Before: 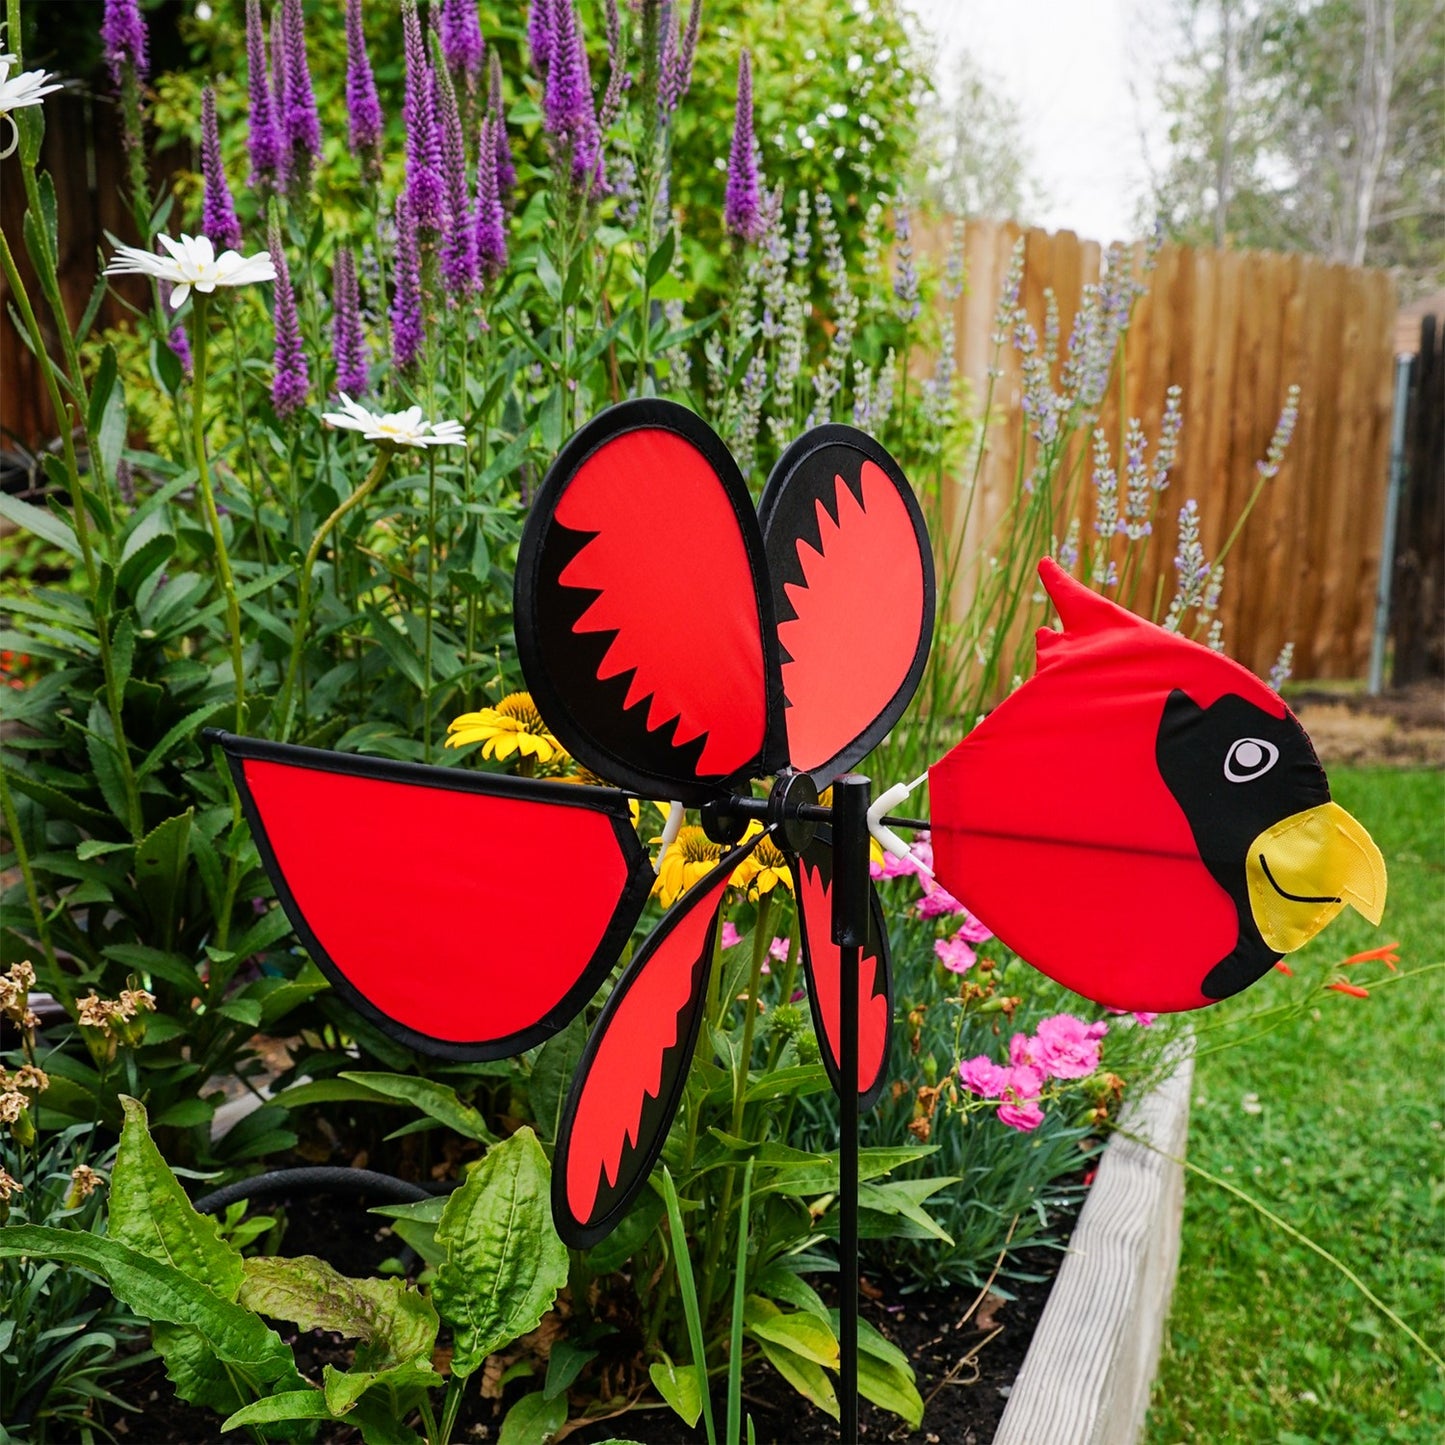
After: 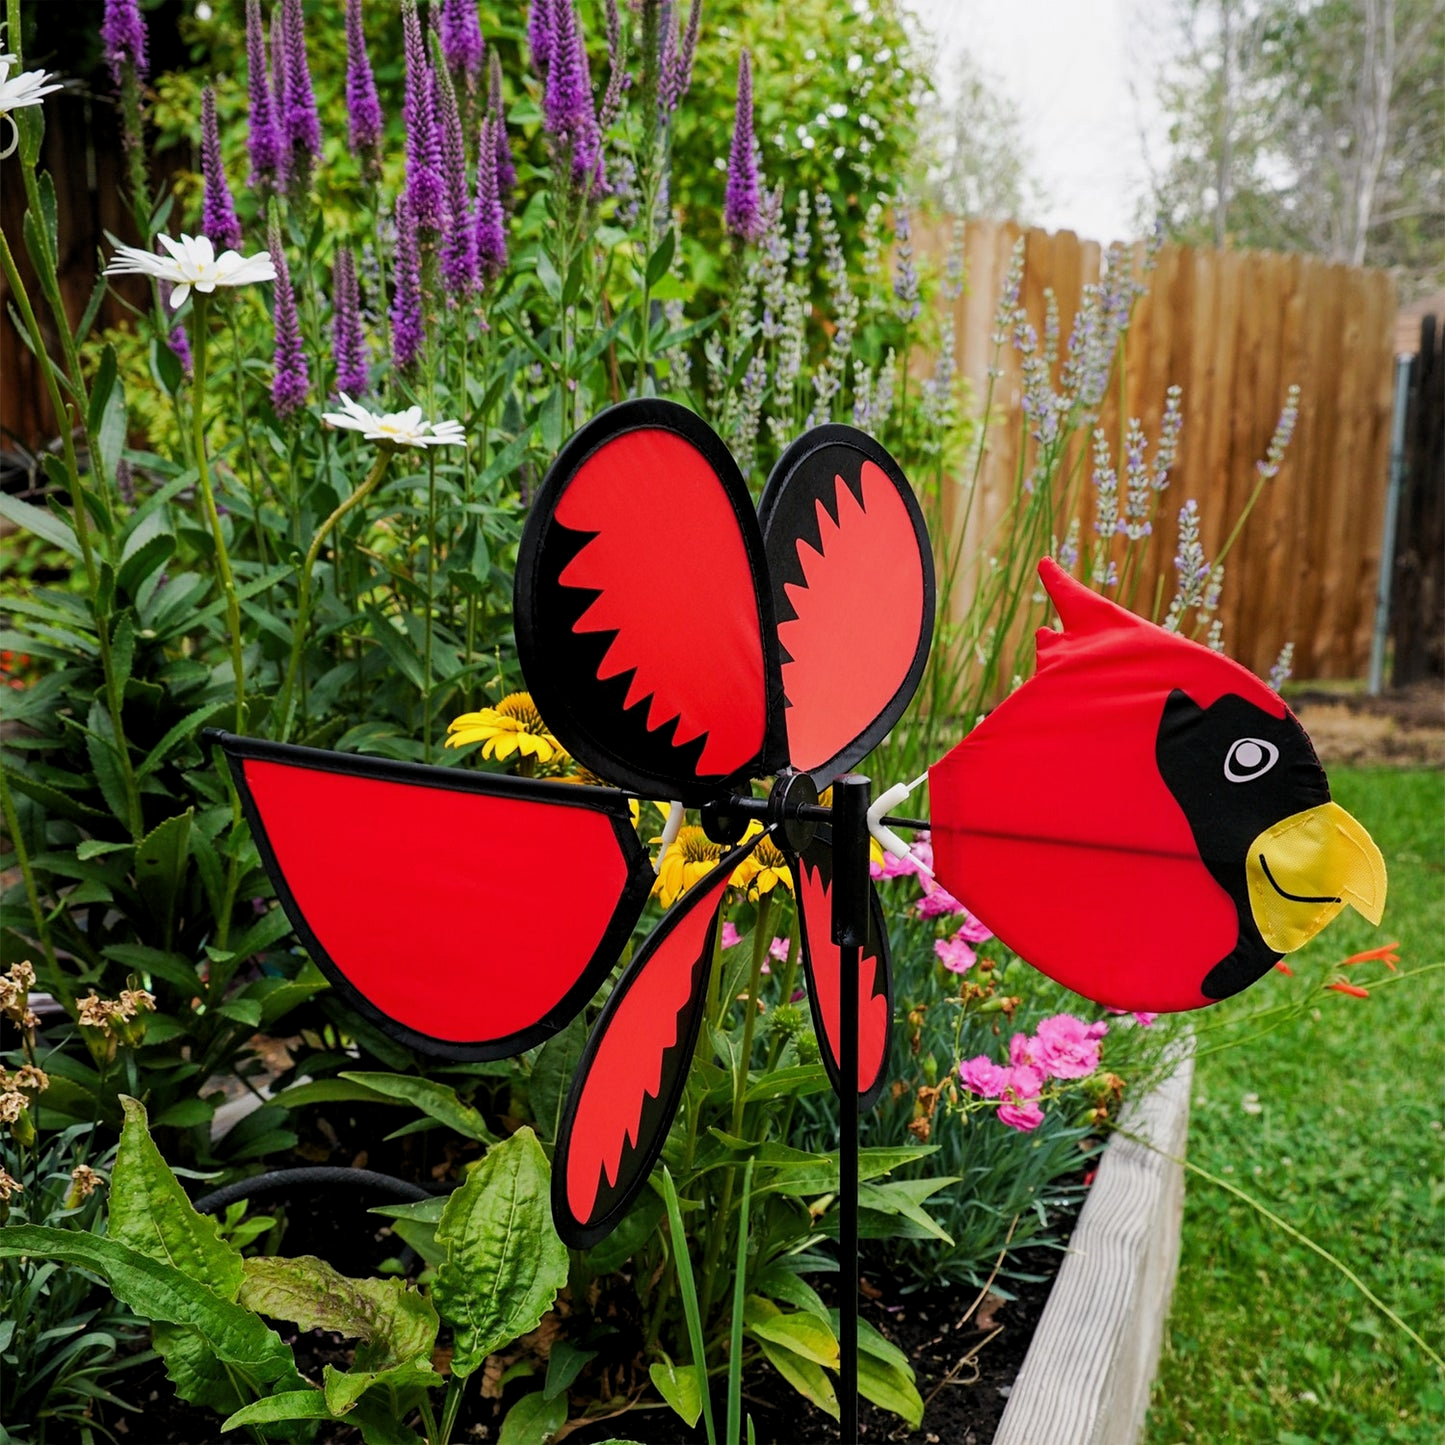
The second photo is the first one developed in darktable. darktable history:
levels: levels [0.026, 0.507, 0.987]
exposure: exposure -0.145 EV, compensate highlight preservation false
